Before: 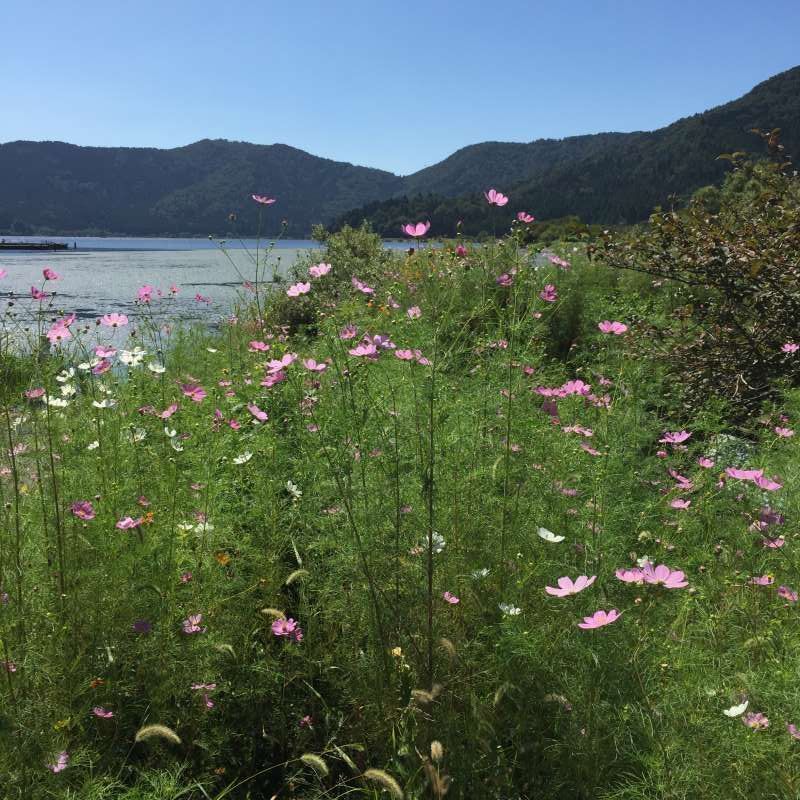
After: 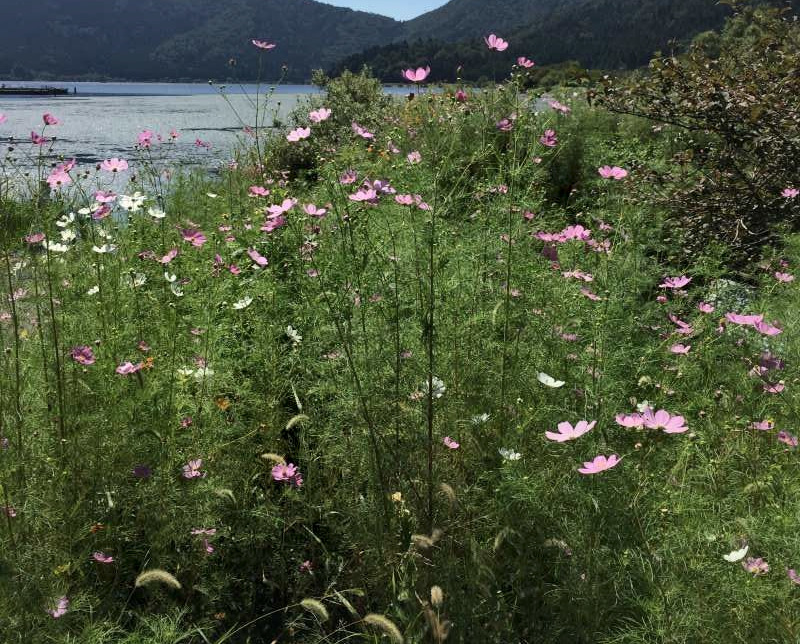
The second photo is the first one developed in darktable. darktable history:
contrast brightness saturation: contrast -0.077, brightness -0.042, saturation -0.114
local contrast: mode bilateral grid, contrast 26, coarseness 61, detail 151%, midtone range 0.2
crop and rotate: top 19.457%
